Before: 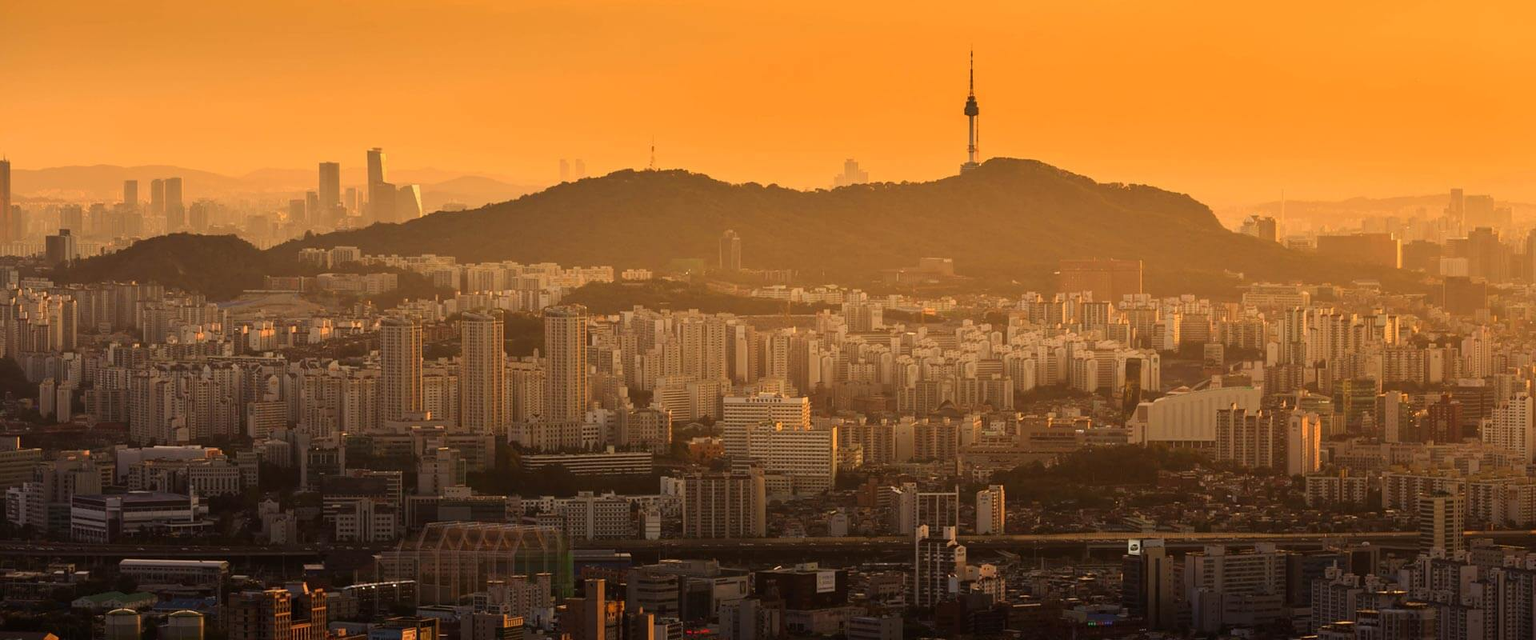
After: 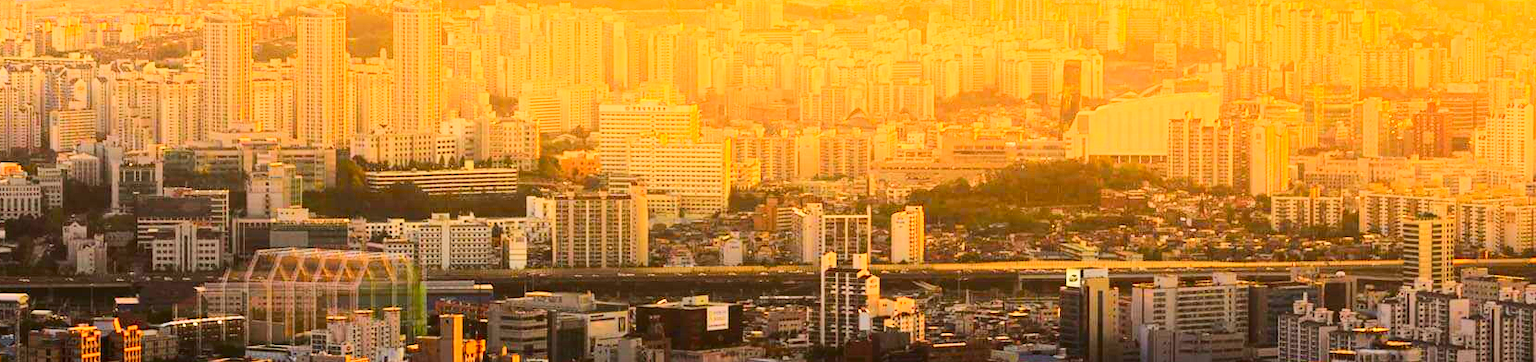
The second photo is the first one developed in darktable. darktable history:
base curve: curves: ch0 [(0, 0) (0.262, 0.32) (0.722, 0.705) (1, 1)]
tone curve: curves: ch0 [(0, 0) (0.11, 0.081) (0.256, 0.259) (0.398, 0.475) (0.498, 0.611) (0.65, 0.757) (0.835, 0.883) (1, 0.961)]; ch1 [(0, 0) (0.346, 0.307) (0.408, 0.369) (0.453, 0.457) (0.482, 0.479) (0.502, 0.498) (0.521, 0.51) (0.553, 0.554) (0.618, 0.65) (0.693, 0.727) (1, 1)]; ch2 [(0, 0) (0.358, 0.362) (0.434, 0.46) (0.485, 0.494) (0.5, 0.494) (0.511, 0.508) (0.537, 0.55) (0.579, 0.599) (0.621, 0.693) (1, 1)], color space Lab, independent channels, preserve colors none
contrast brightness saturation: contrast 0.197, brightness 0.162, saturation 0.223
exposure: exposure 1.211 EV, compensate highlight preservation false
crop and rotate: left 13.292%, top 47.938%, bottom 2.906%
